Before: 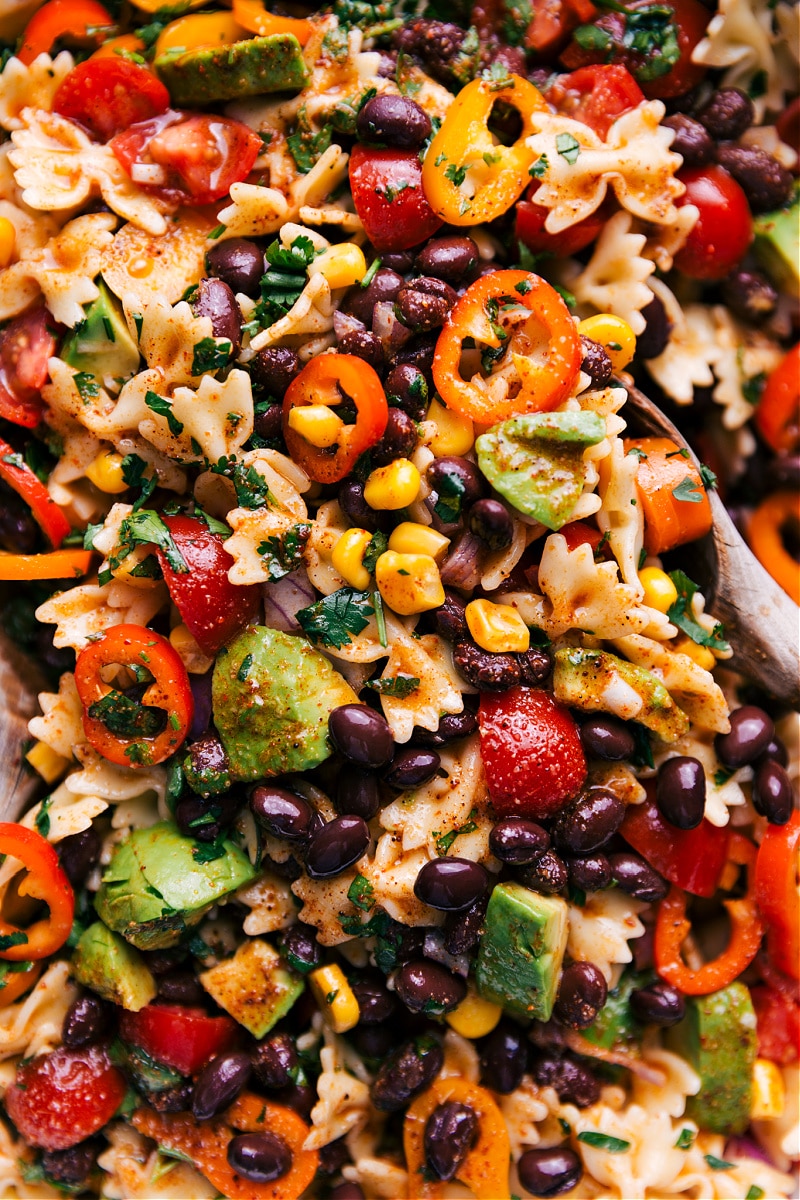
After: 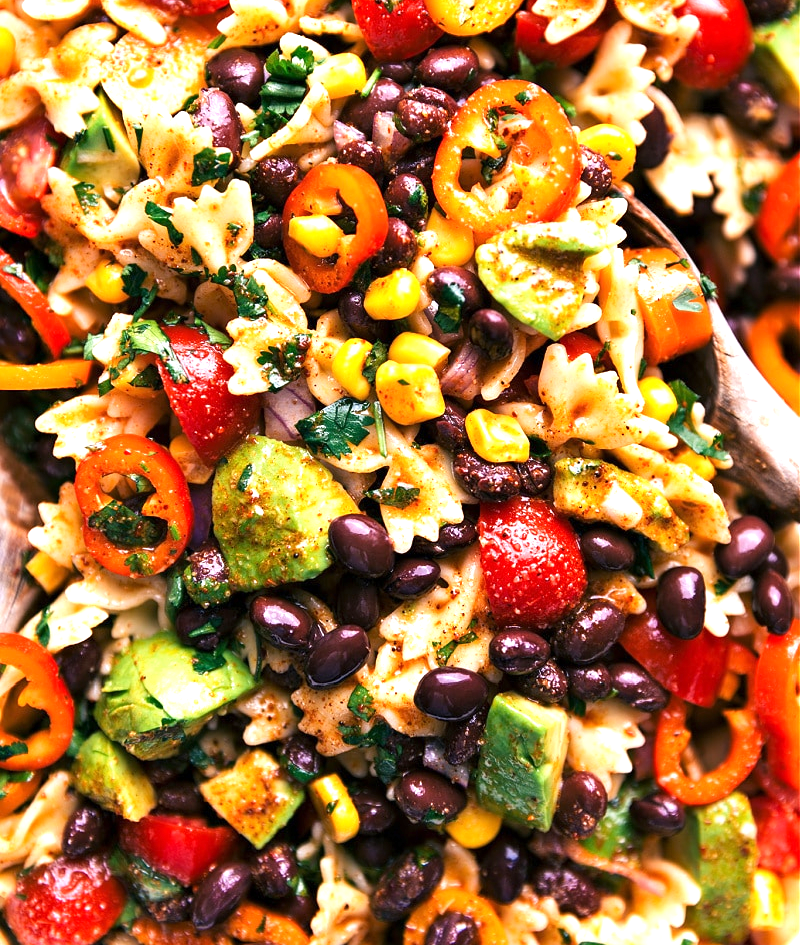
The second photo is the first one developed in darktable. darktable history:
exposure: exposure 0.949 EV, compensate exposure bias true, compensate highlight preservation false
crop and rotate: top 15.906%, bottom 5.321%
